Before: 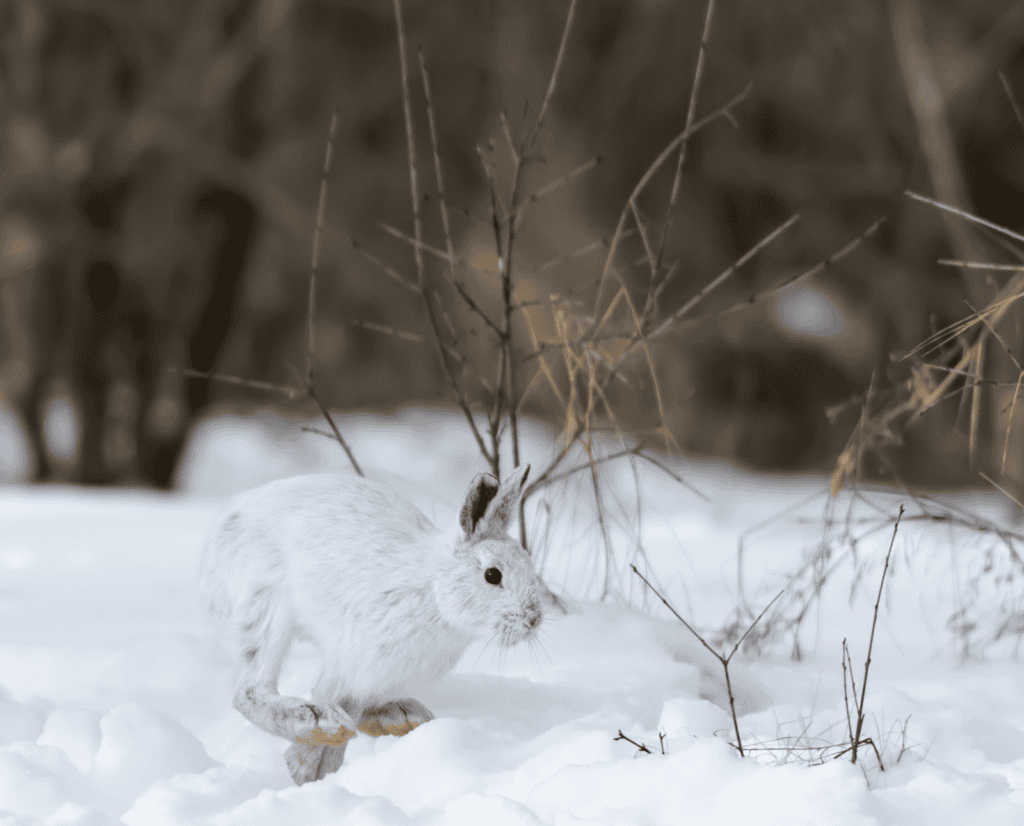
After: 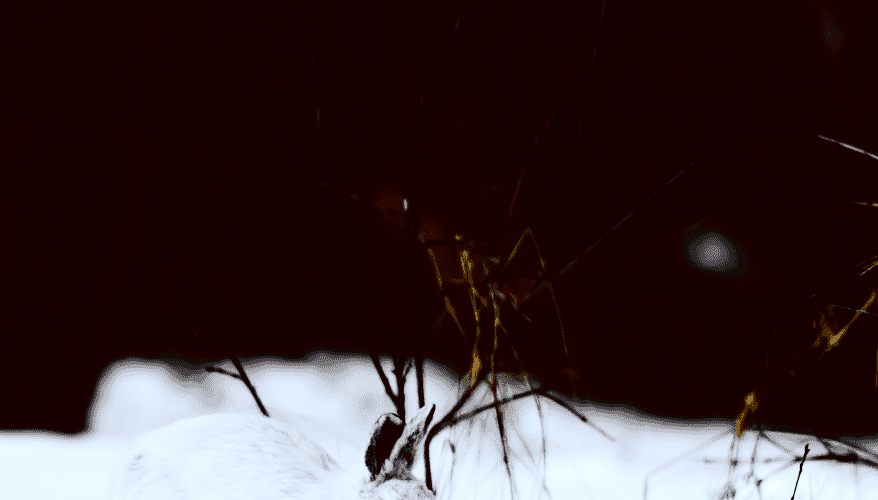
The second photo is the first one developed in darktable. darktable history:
crop and rotate: left 9.304%, top 7.347%, right 4.88%, bottom 32.098%
haze removal: compatibility mode true, adaptive false
contrast brightness saturation: contrast 0.764, brightness -0.99, saturation 0.986
